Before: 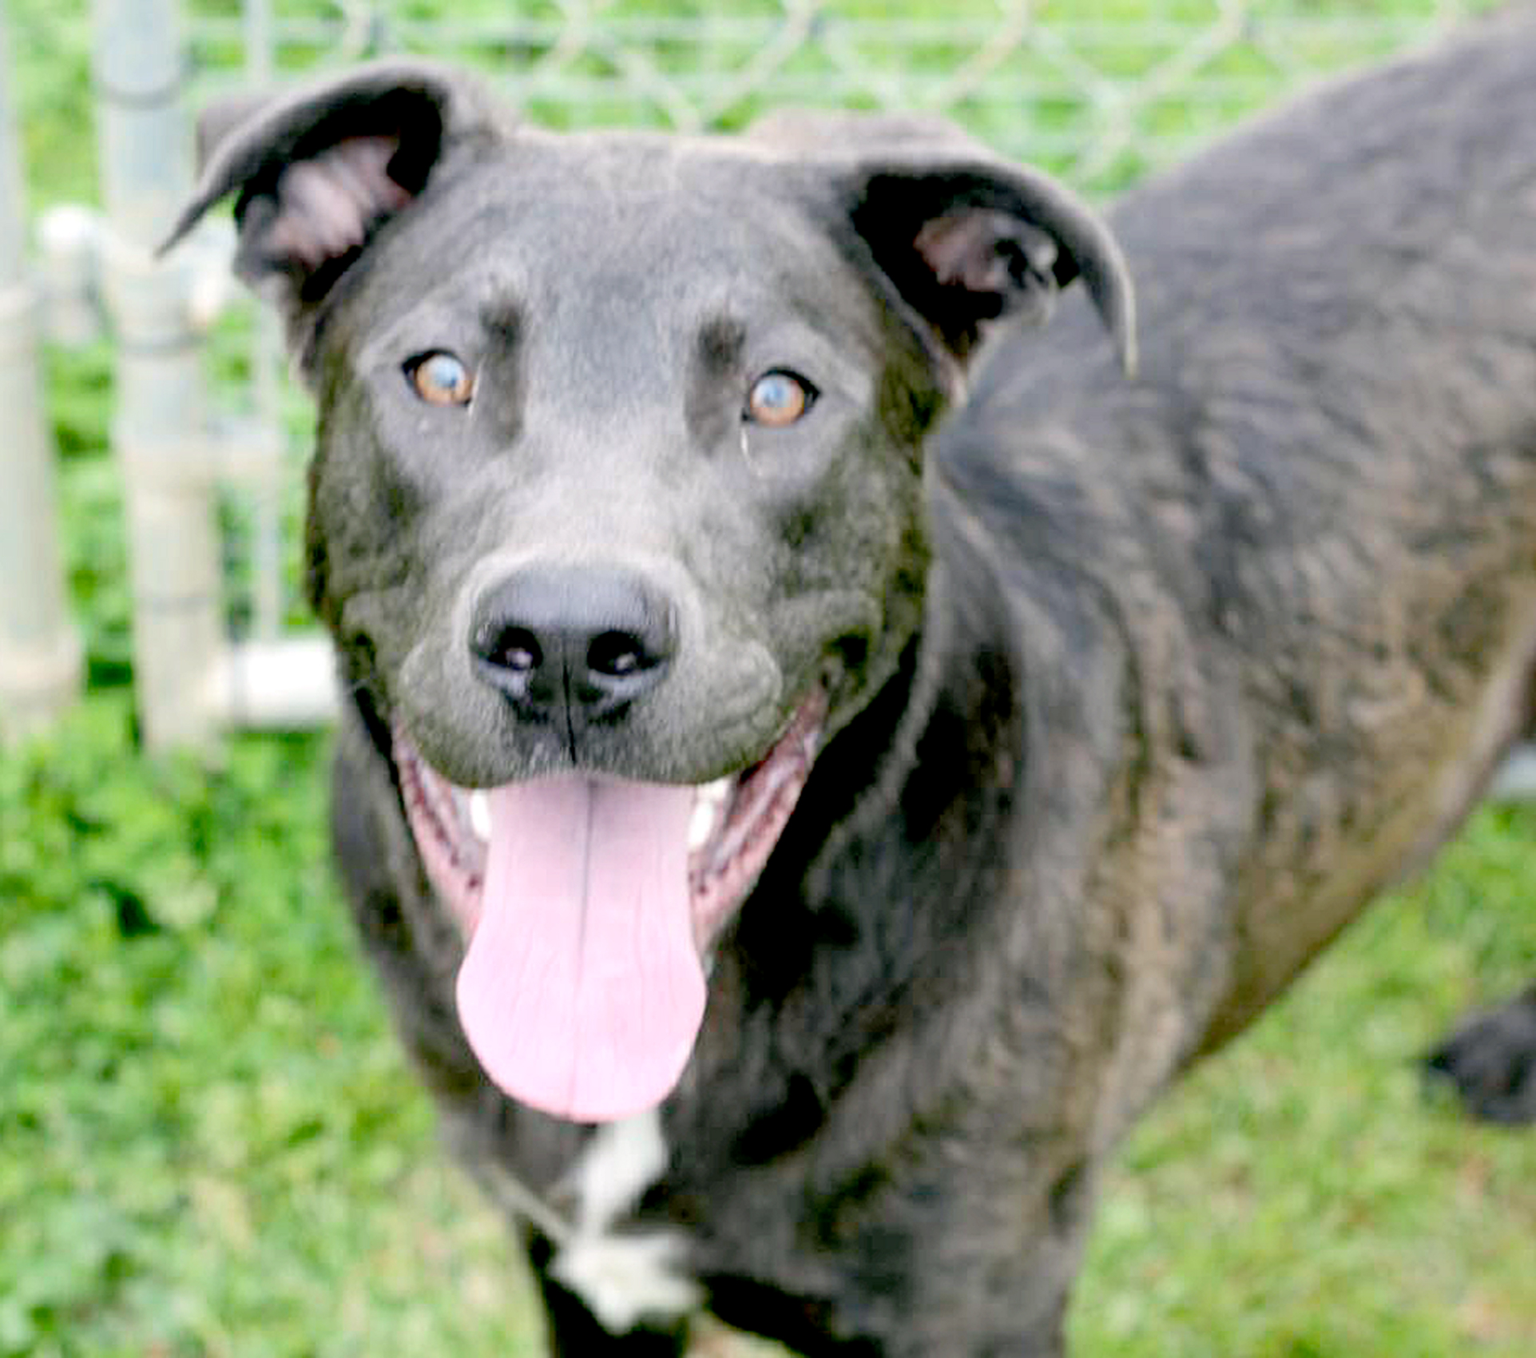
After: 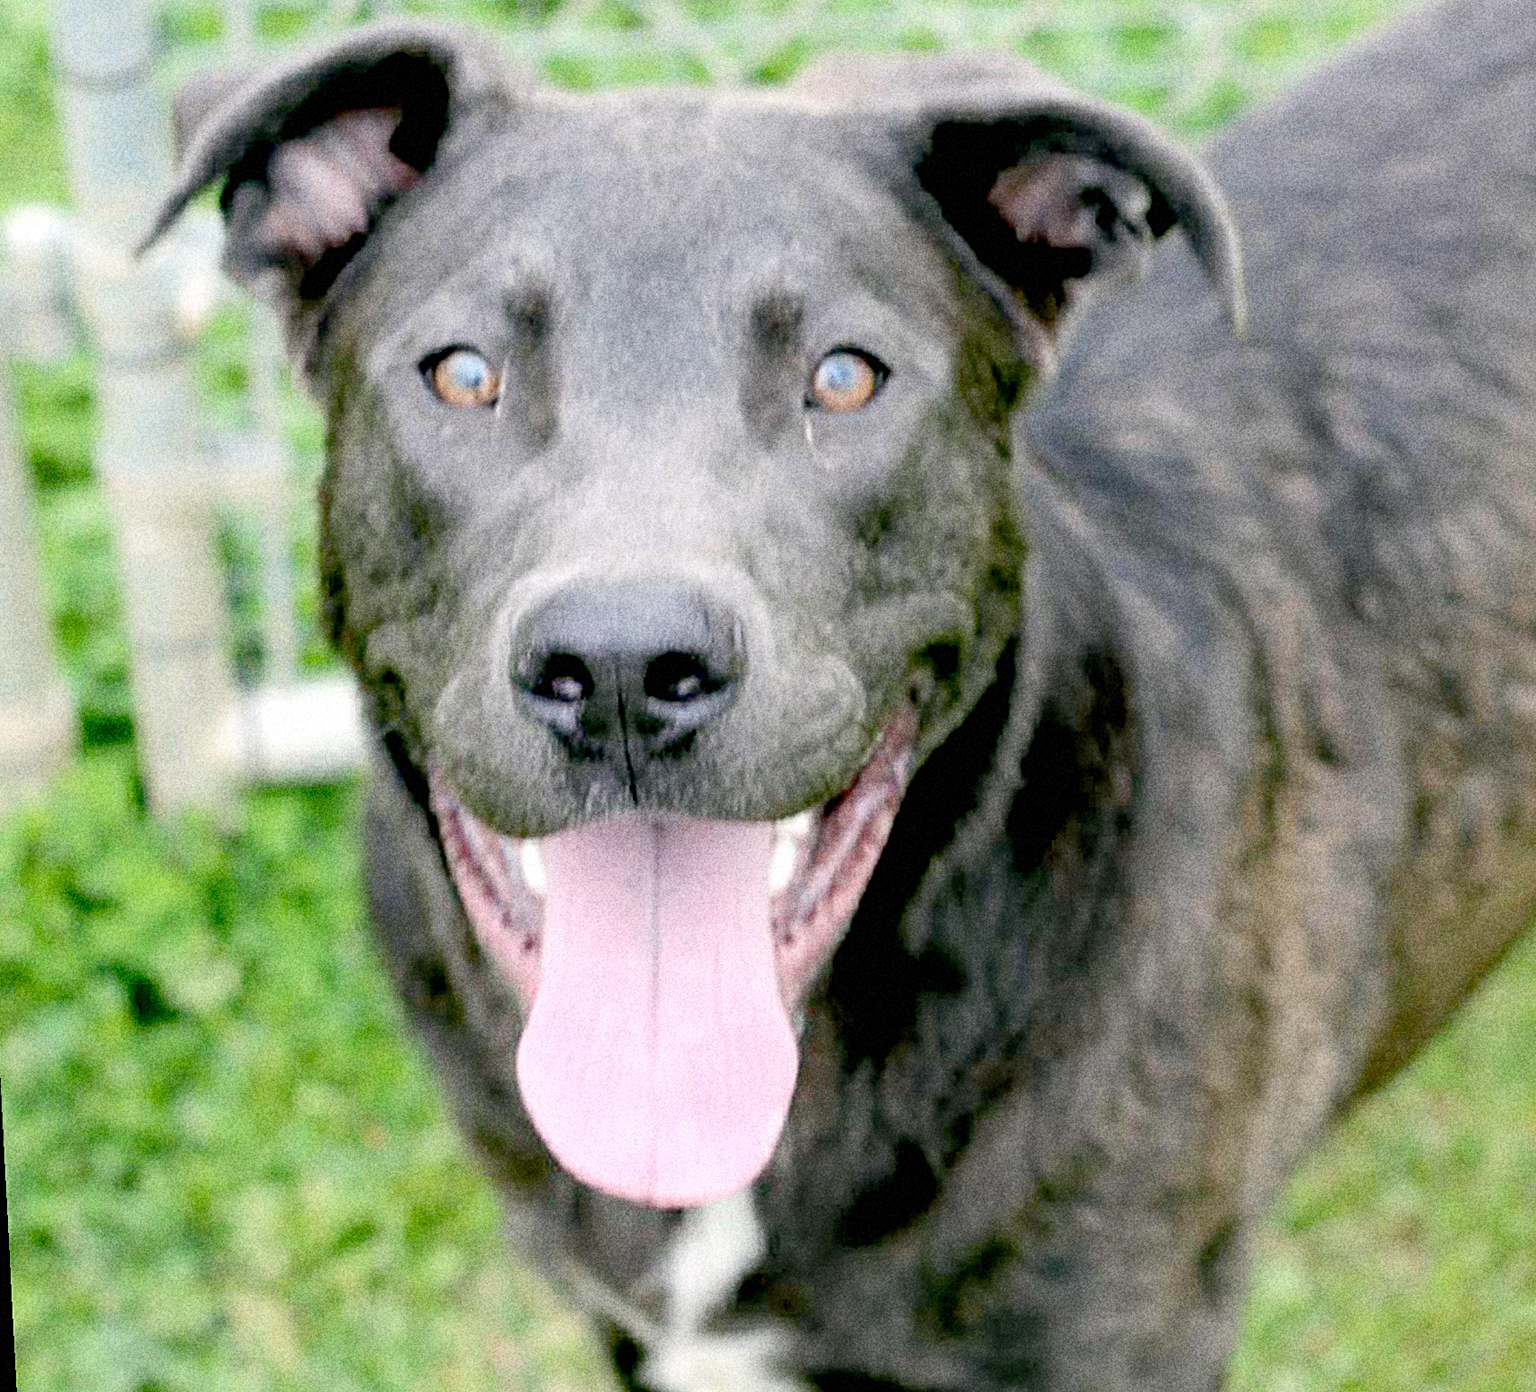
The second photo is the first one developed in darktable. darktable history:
rotate and perspective: rotation -3°, crop left 0.031, crop right 0.968, crop top 0.07, crop bottom 0.93
sharpen: on, module defaults
crop: right 9.509%, bottom 0.031%
grain: coarseness 14.49 ISO, strength 48.04%, mid-tones bias 35%
